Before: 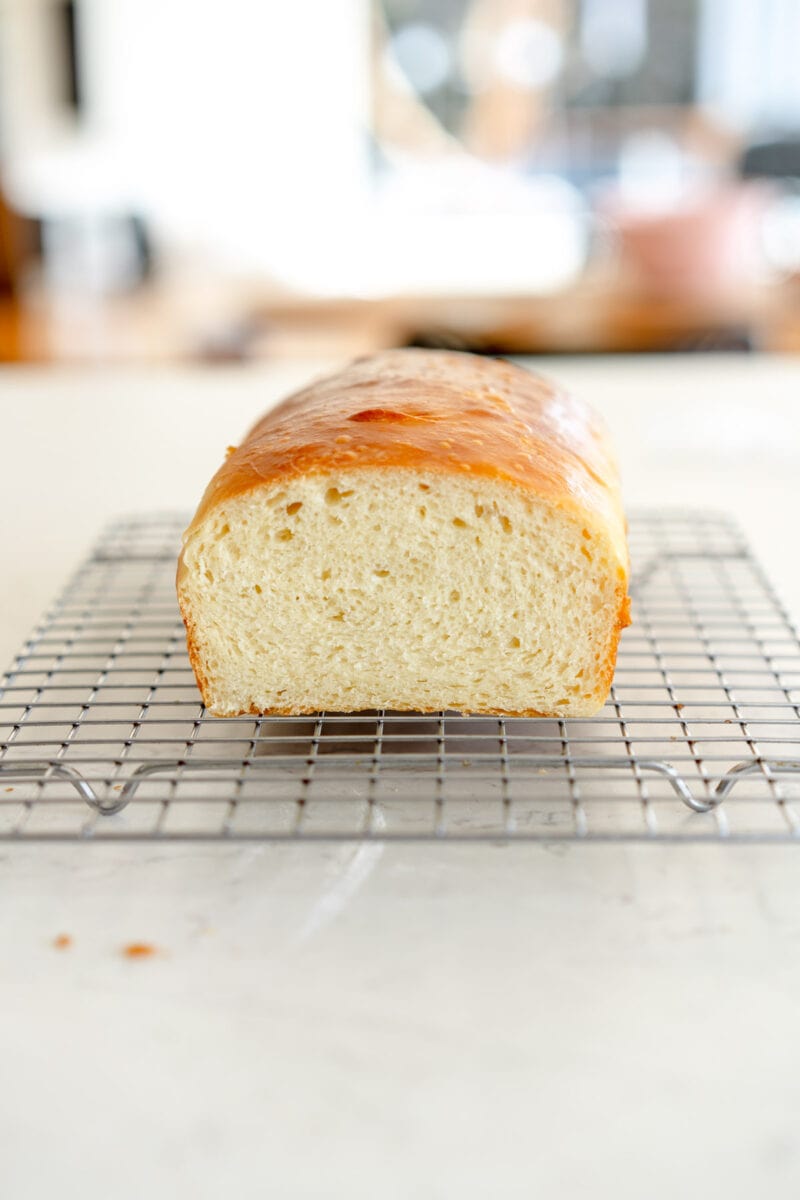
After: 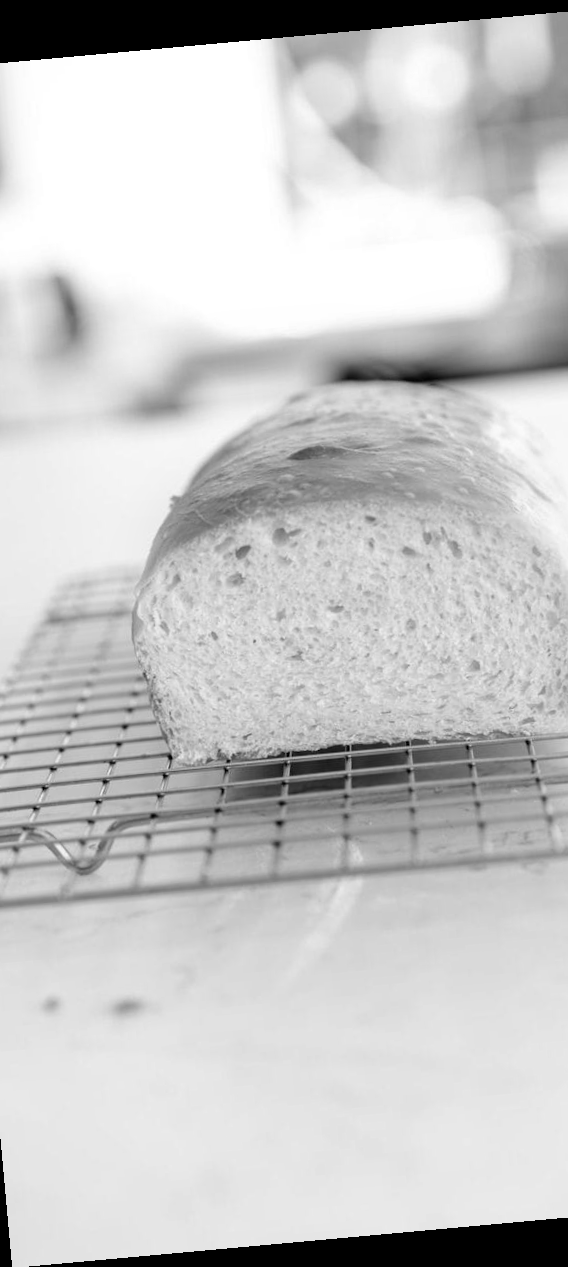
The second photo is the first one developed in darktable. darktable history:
rotate and perspective: rotation -5.2°, automatic cropping off
monochrome: a -4.13, b 5.16, size 1
crop: left 10.644%, right 26.528%
